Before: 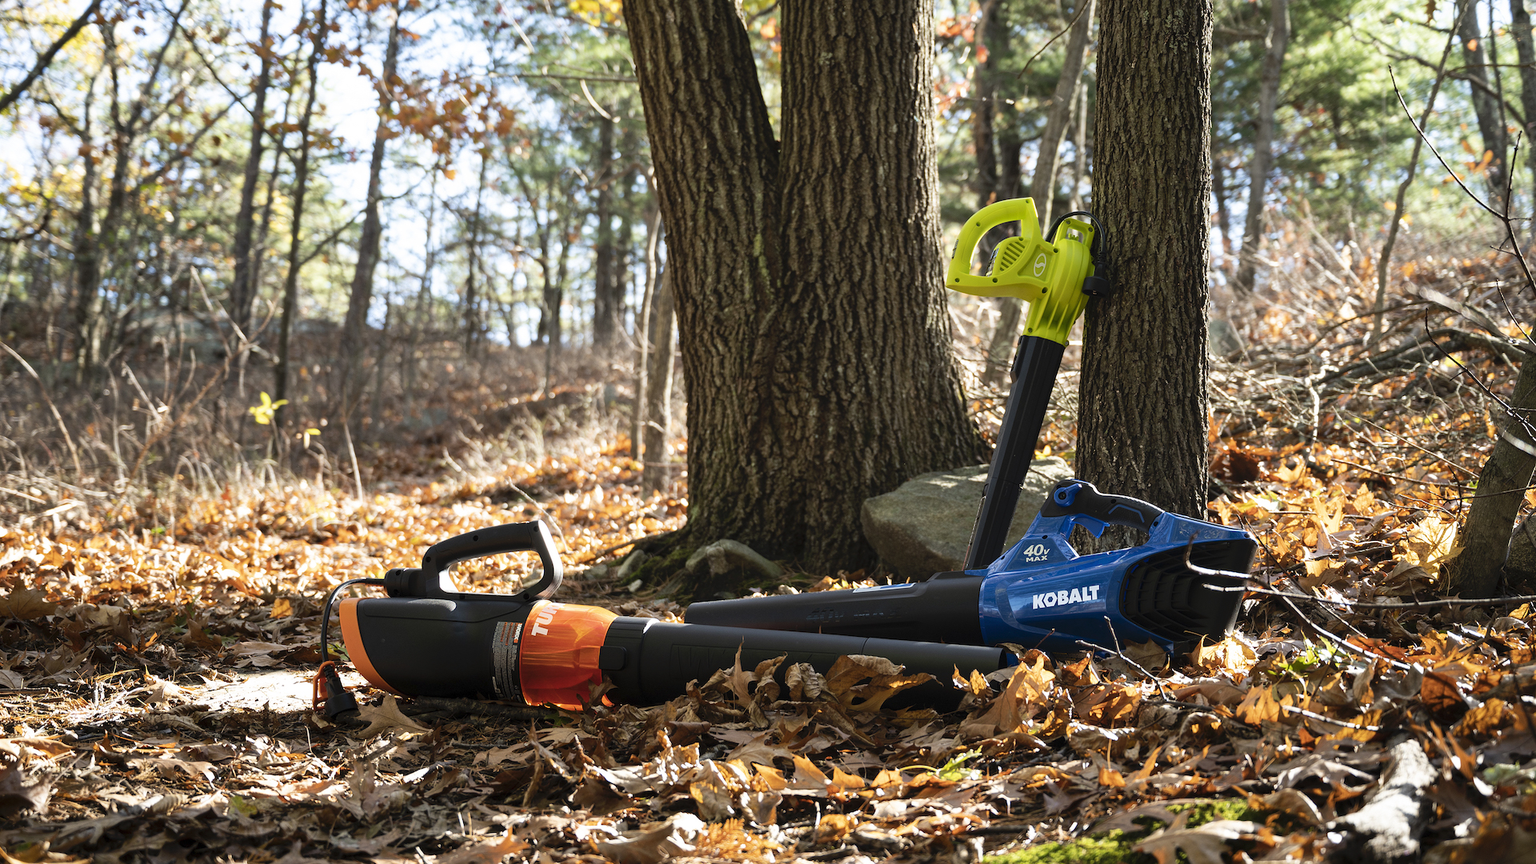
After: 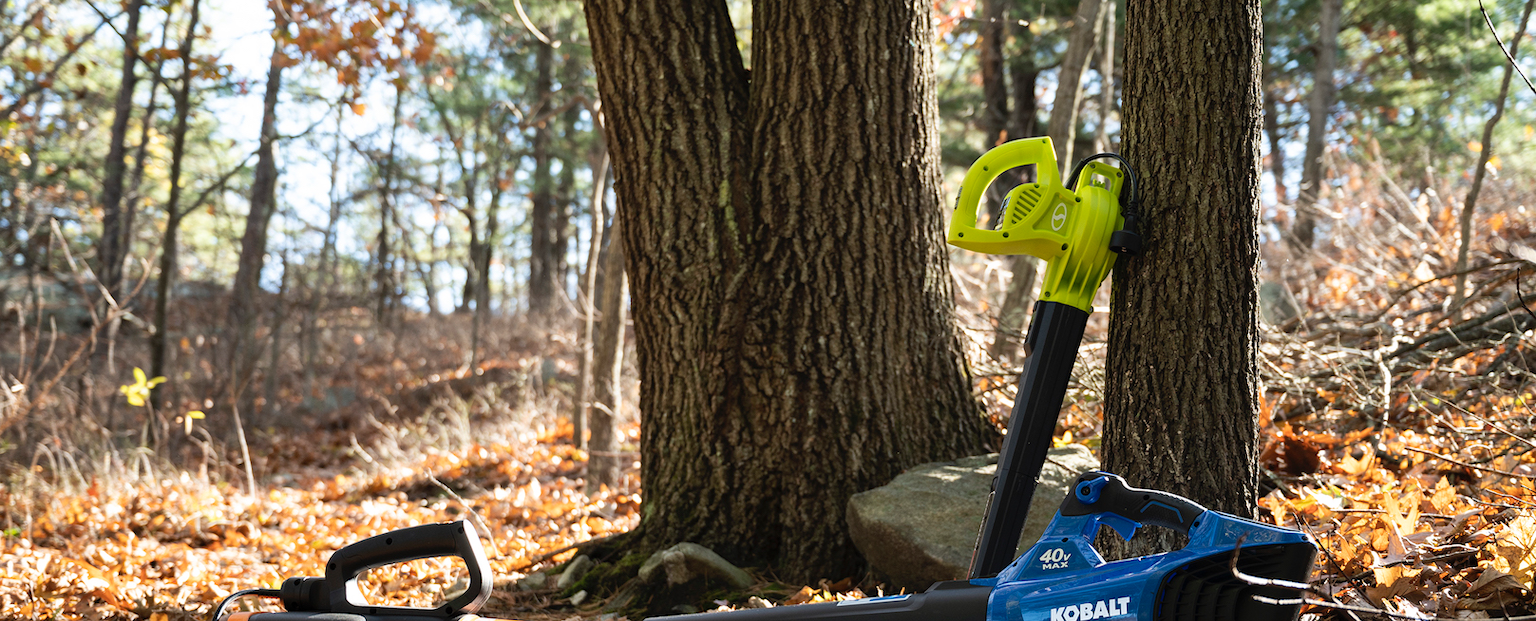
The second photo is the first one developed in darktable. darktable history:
crop and rotate: left 9.655%, top 9.54%, right 6.083%, bottom 29.886%
